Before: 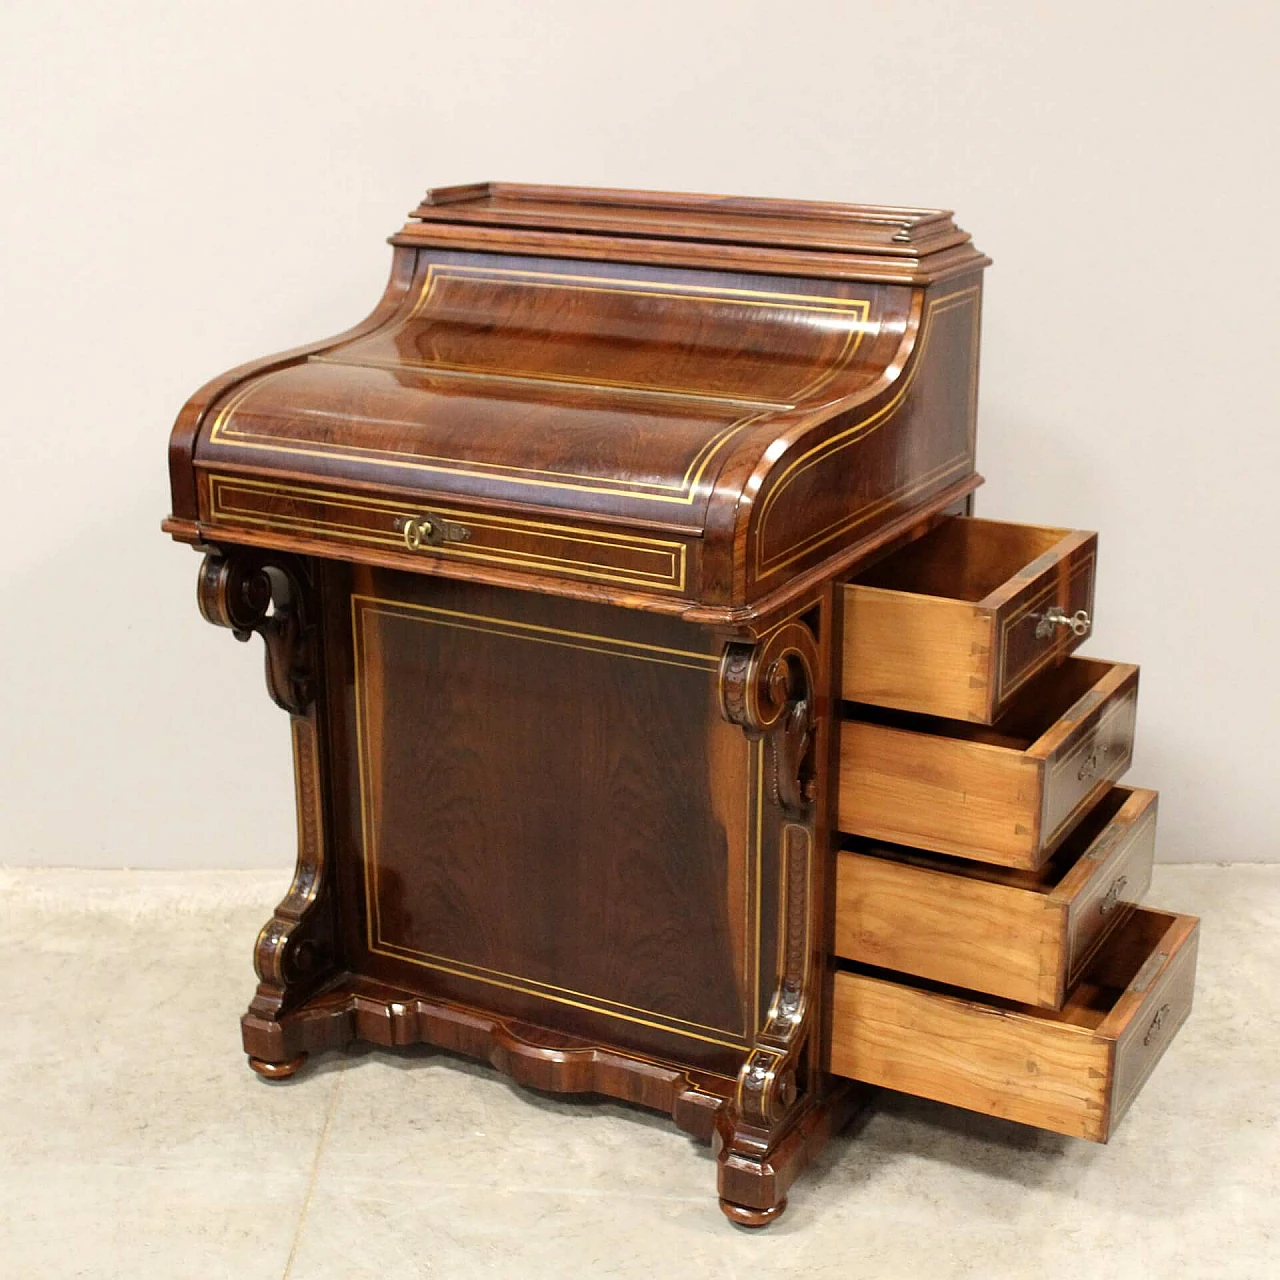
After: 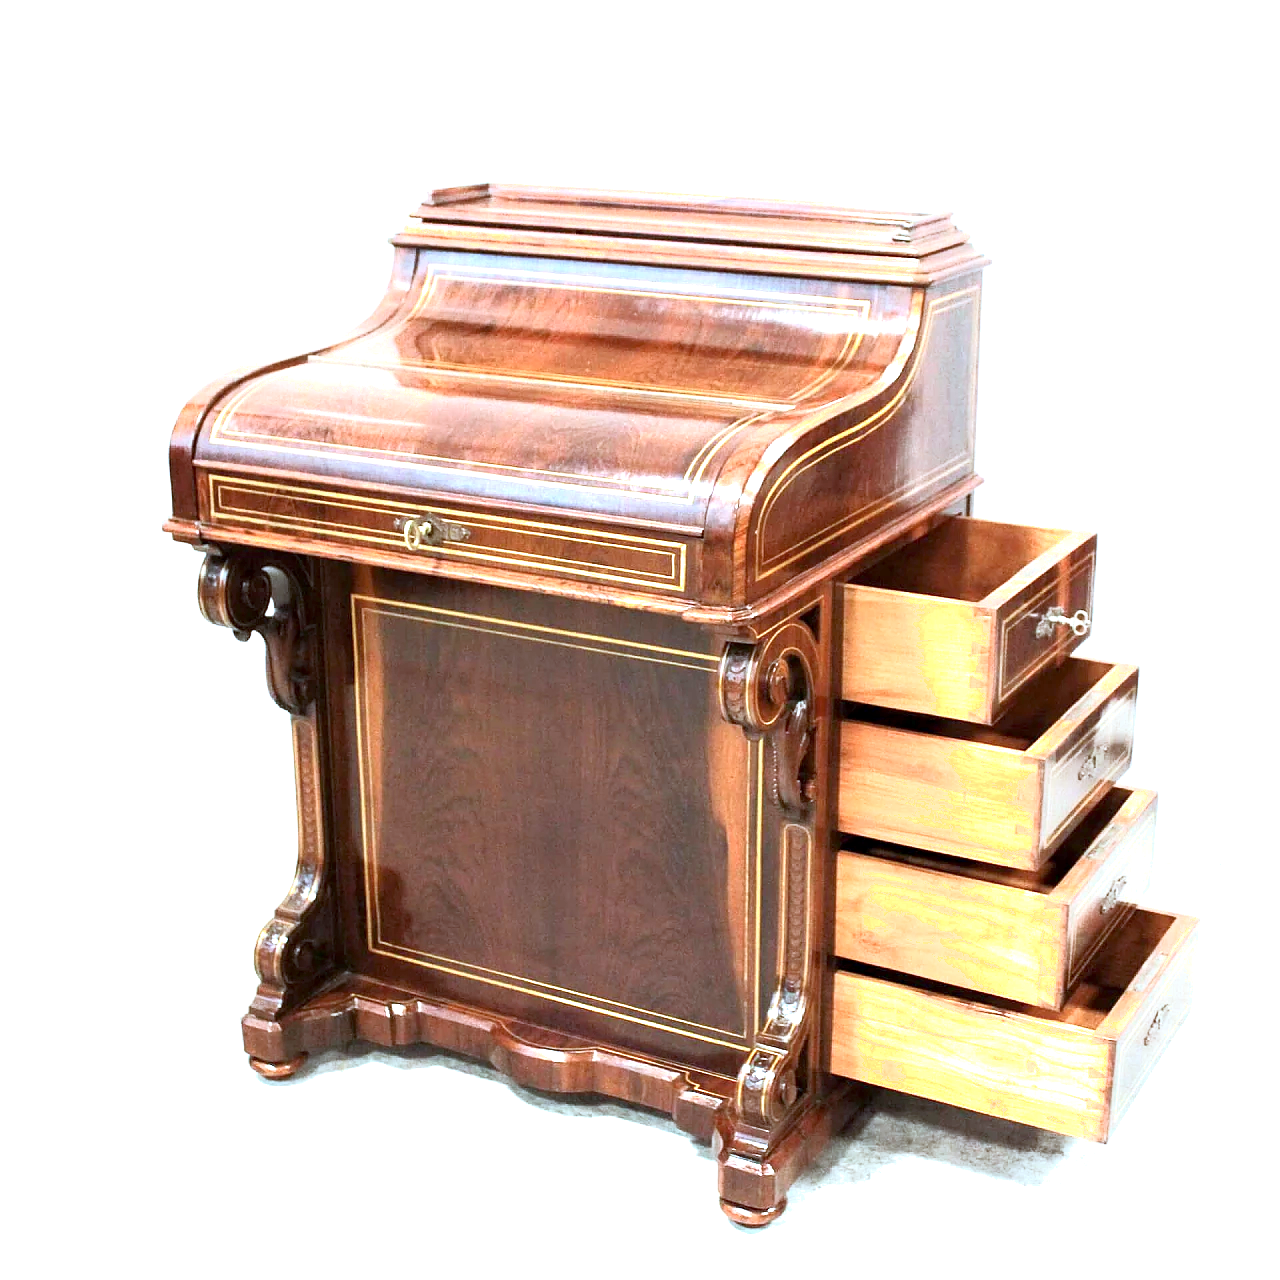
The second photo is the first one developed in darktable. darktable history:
exposure: black level correction 0.001, exposure 1.652 EV, compensate highlight preservation false
color correction: highlights a* -9.63, highlights b* -21.71
shadows and highlights: shadows -0.299, highlights 41.53
